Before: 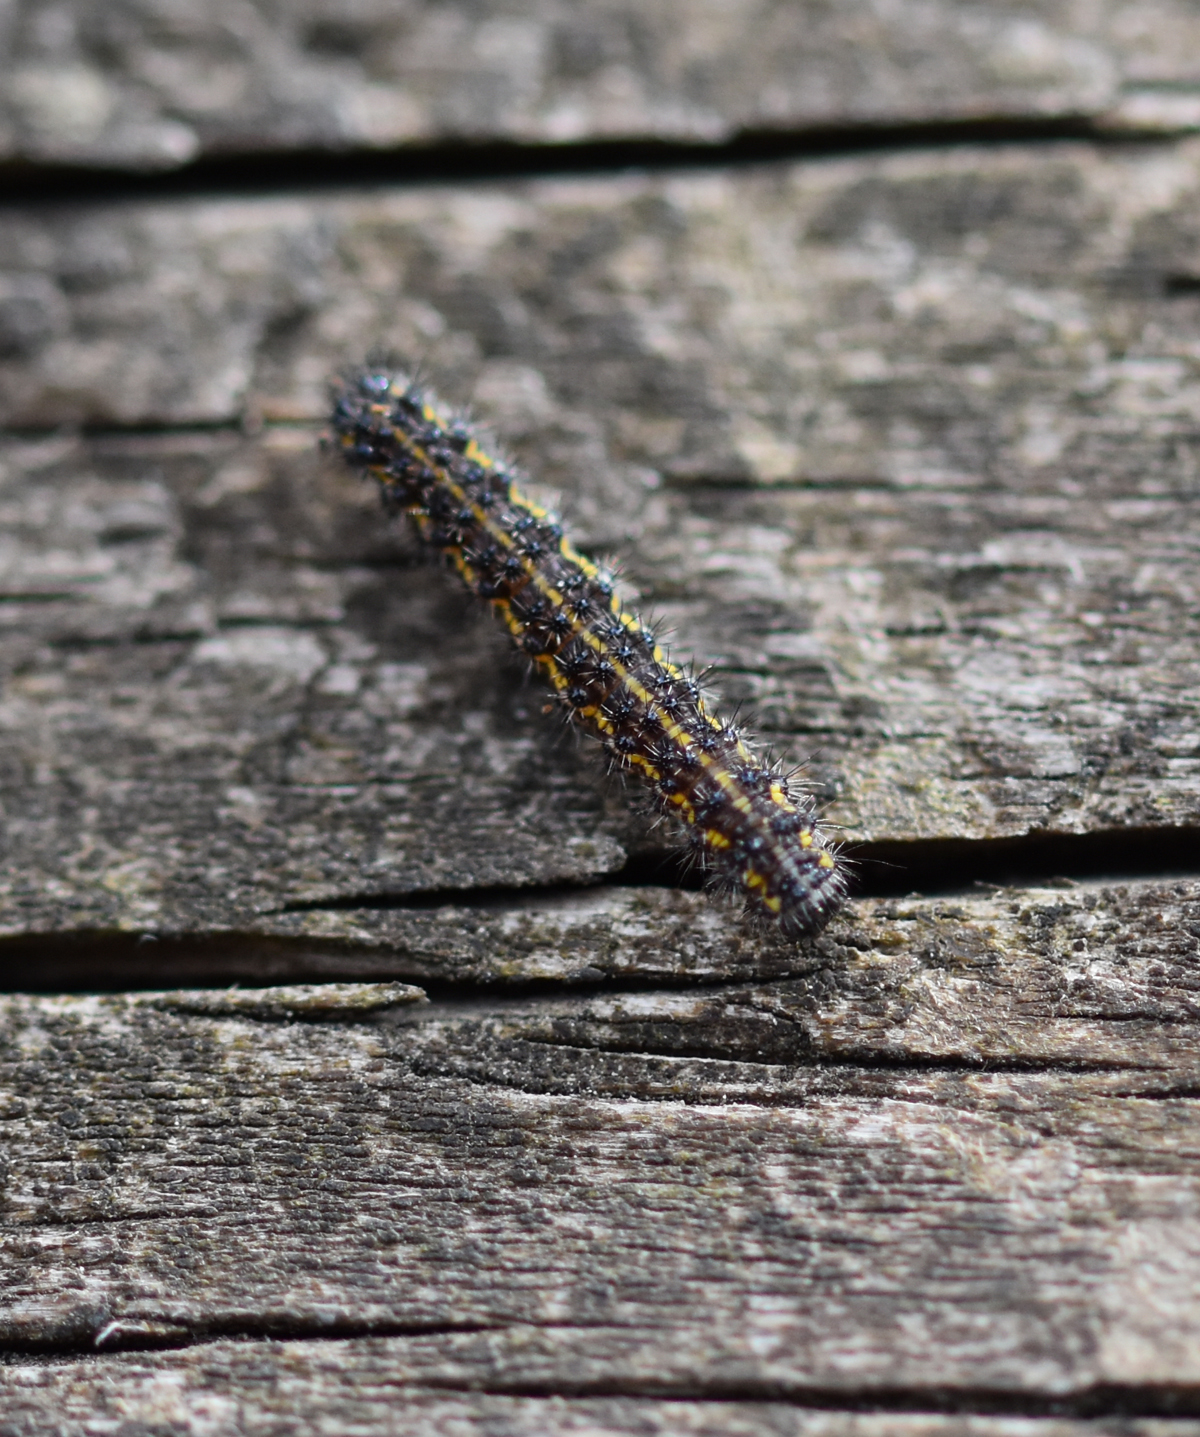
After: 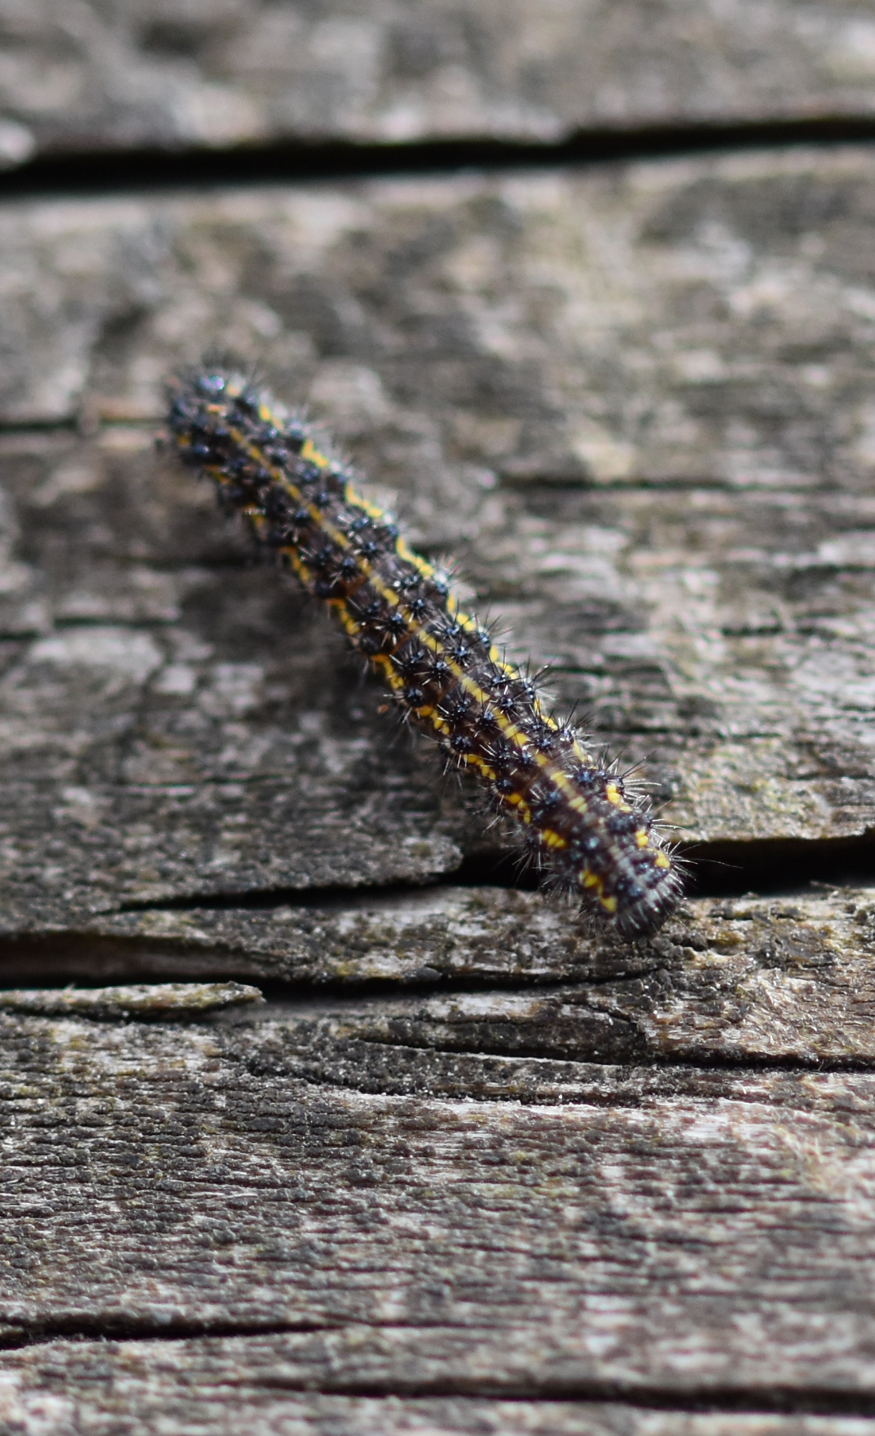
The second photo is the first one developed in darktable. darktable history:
crop: left 13.676%, top 0%, right 13.341%
